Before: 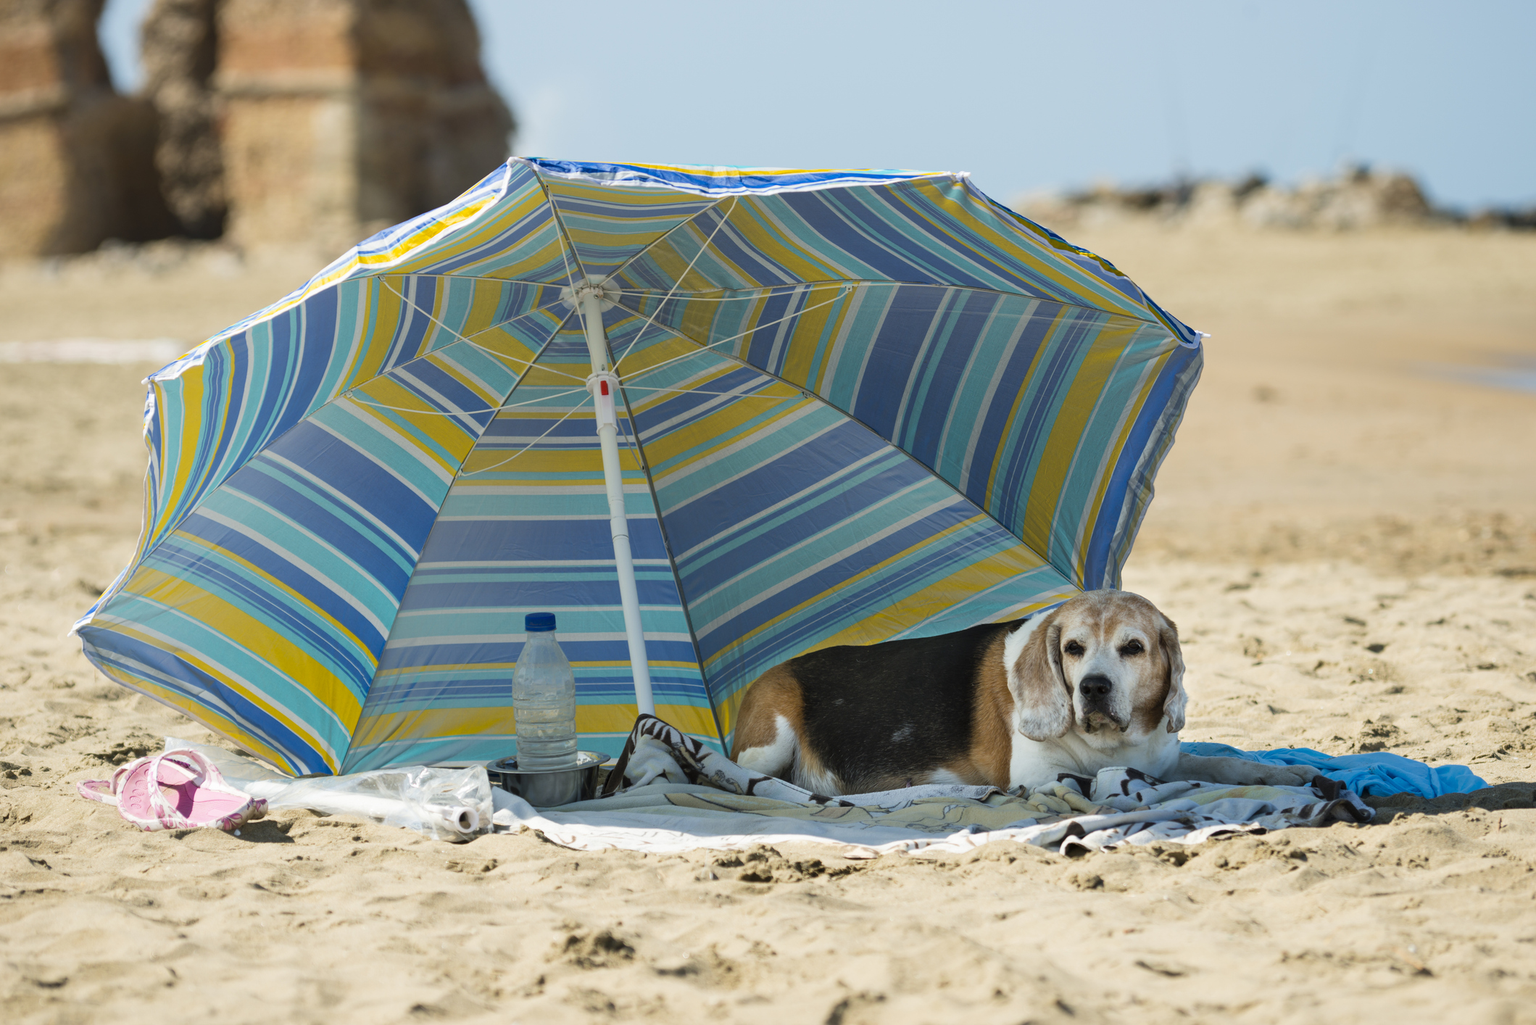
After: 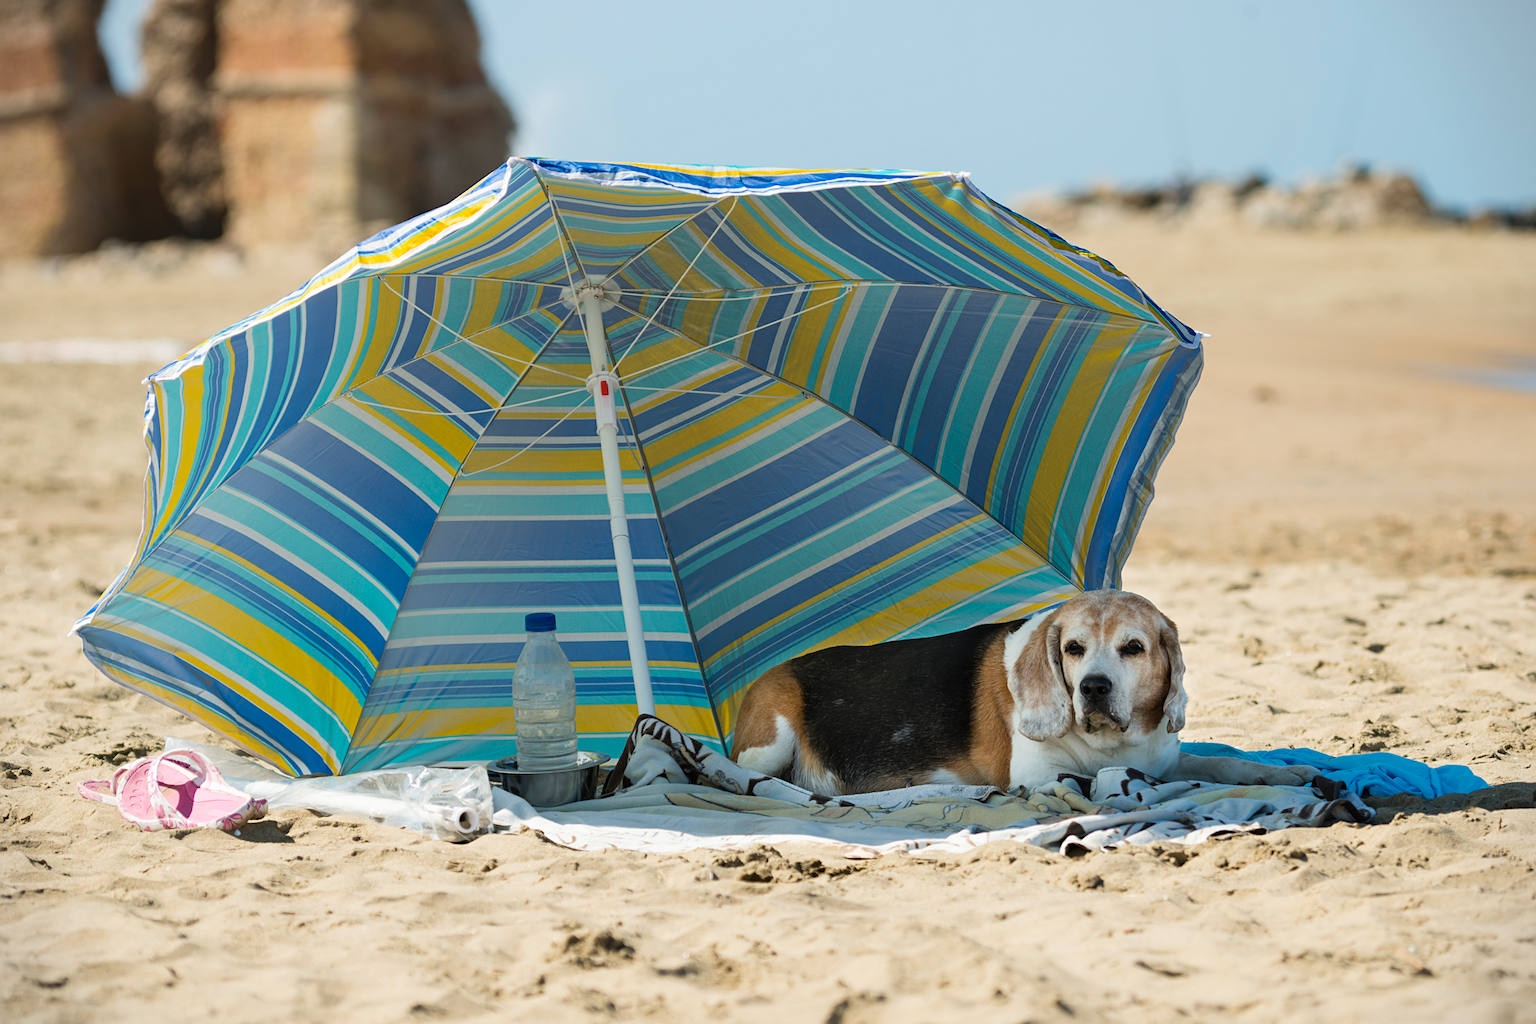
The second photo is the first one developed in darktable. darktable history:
vignetting: fall-off start 99.87%
sharpen: amount 0.21
contrast brightness saturation: saturation -0.025
